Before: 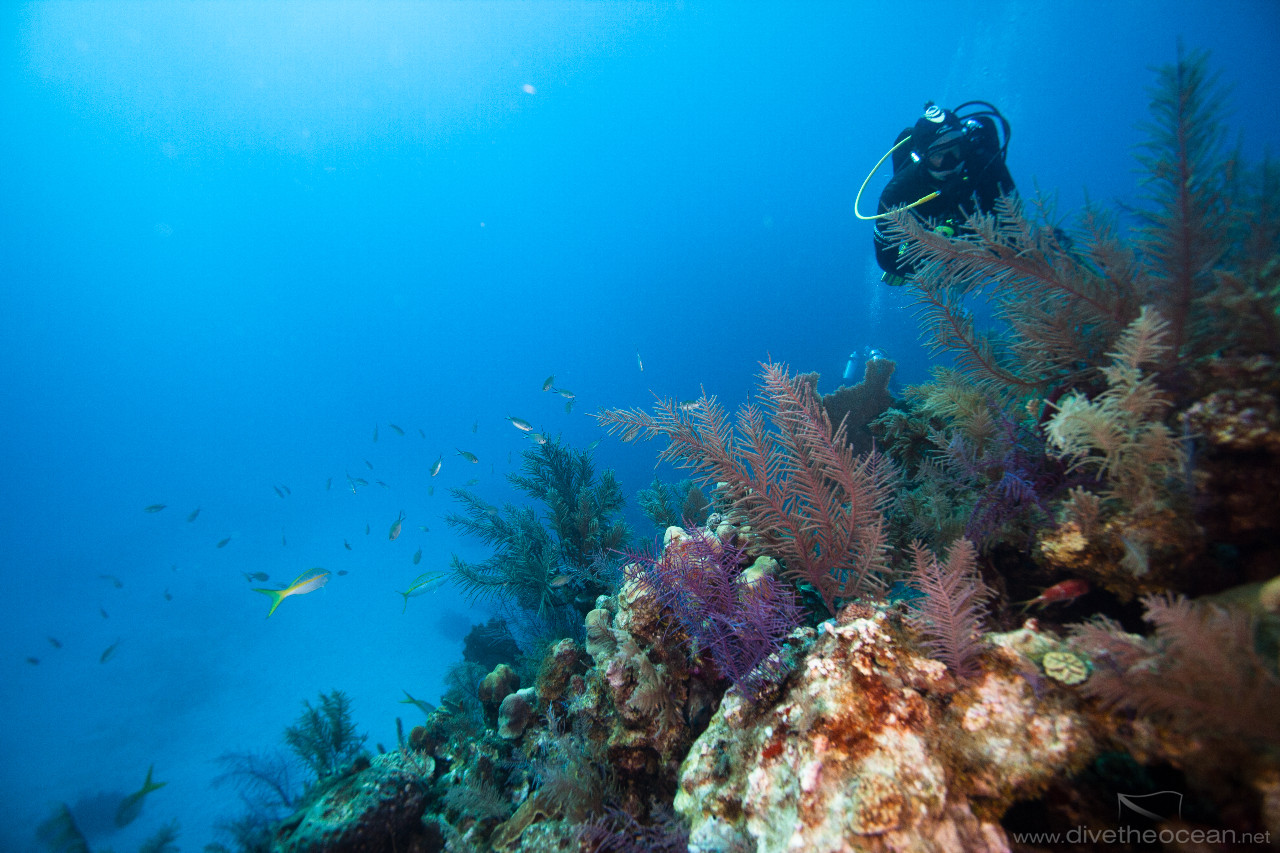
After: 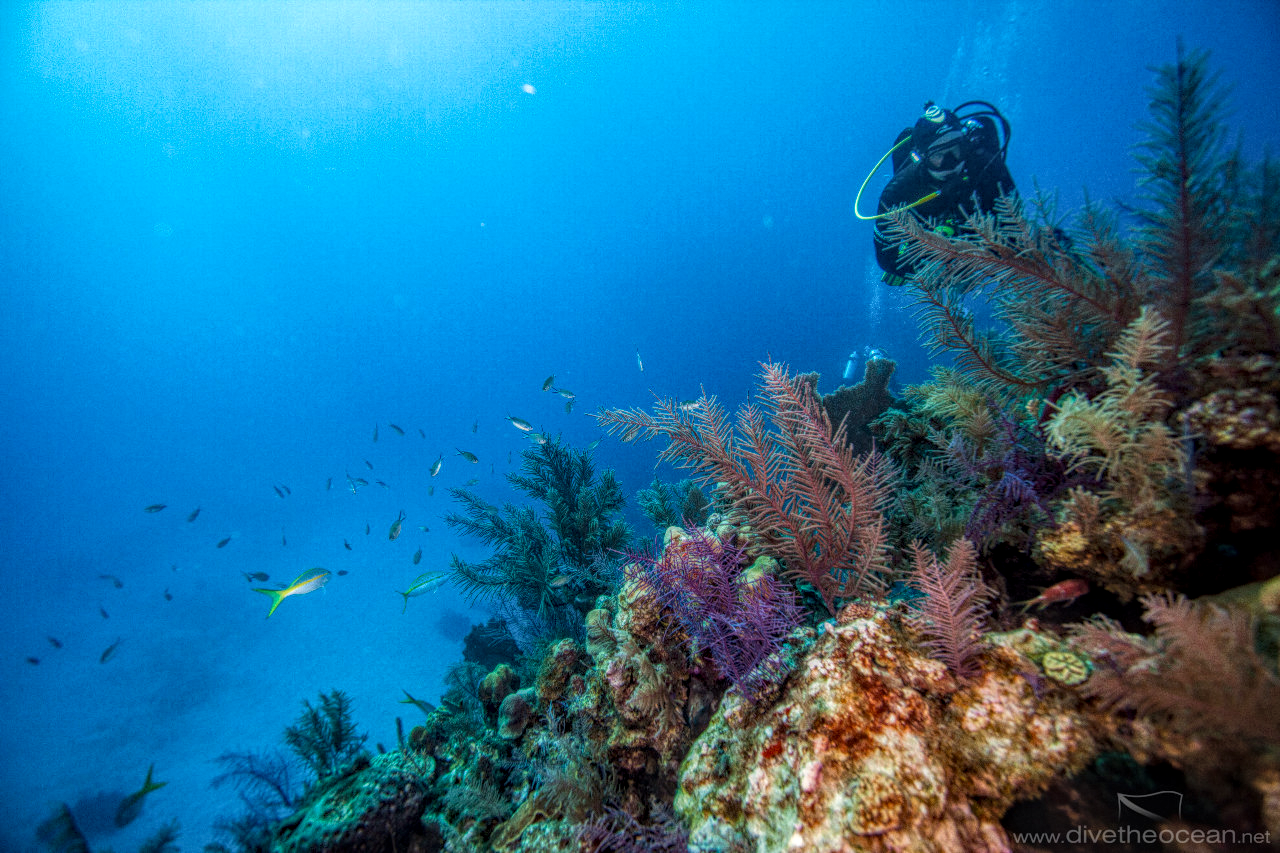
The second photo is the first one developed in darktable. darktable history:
haze removal: strength 0.295, distance 0.244, compatibility mode true, adaptive false
local contrast: highlights 2%, shadows 6%, detail 201%, midtone range 0.251
velvia: strength 15.4%
